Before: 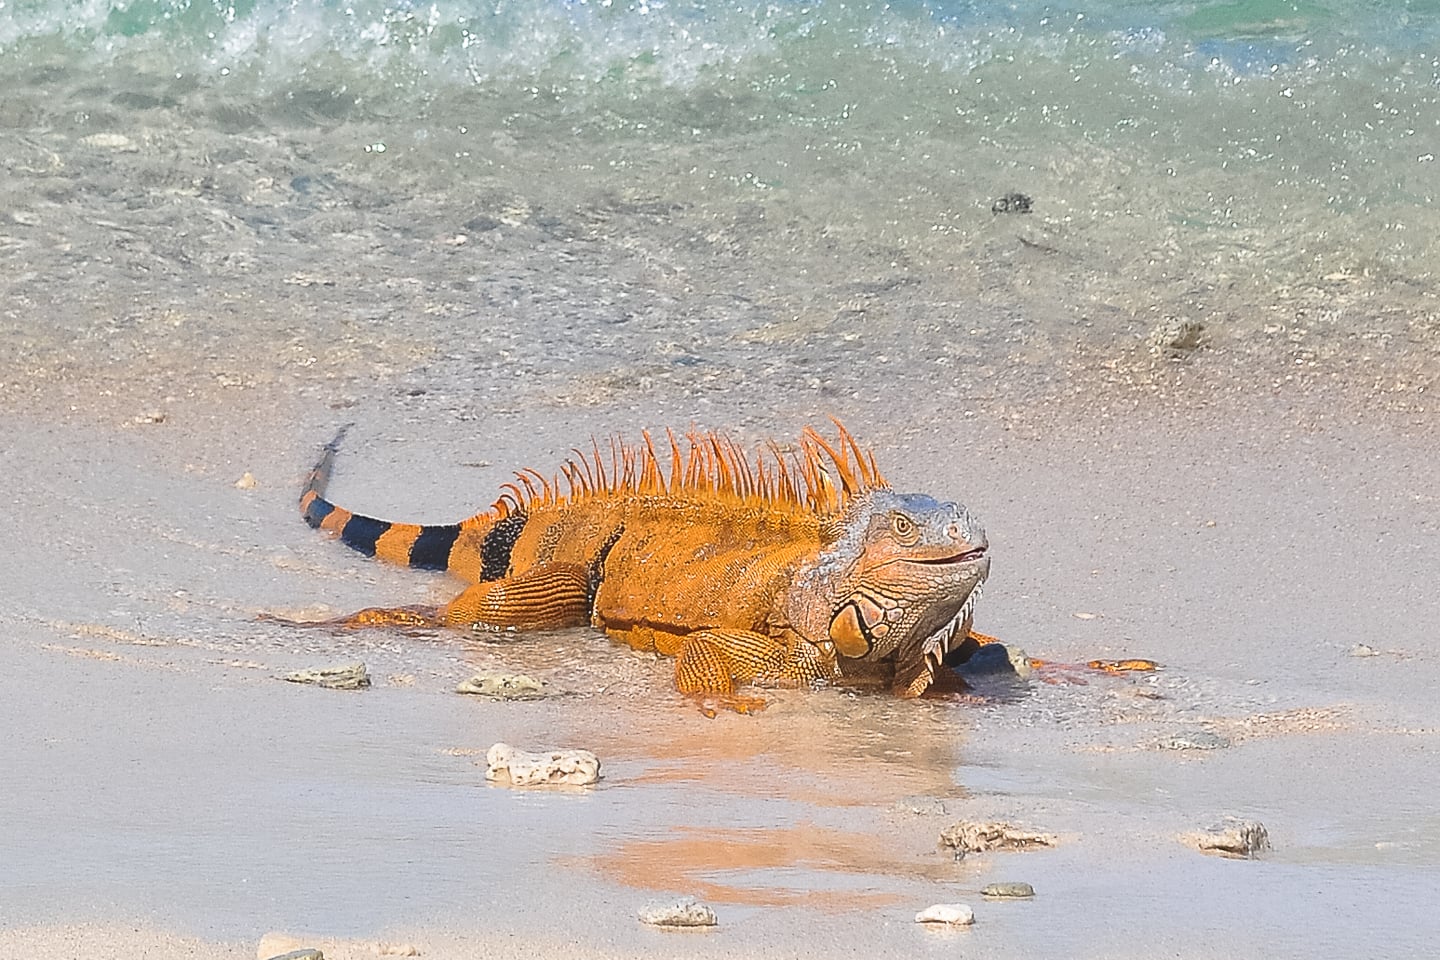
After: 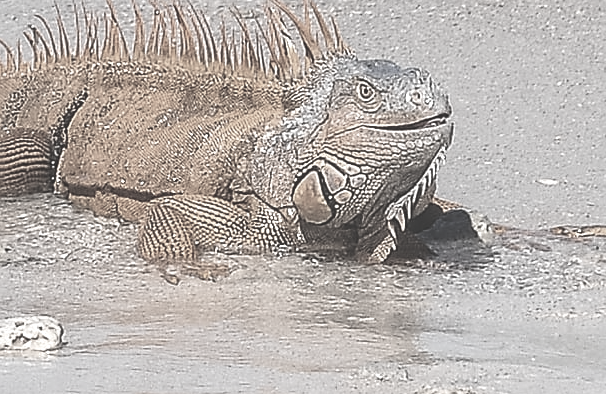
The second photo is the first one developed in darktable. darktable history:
exposure: black level correction -0.042, exposure 0.061 EV, compensate highlight preservation false
color correction: highlights b* -0.003, saturation 0.212
crop: left 37.346%, top 45.312%, right 20.509%, bottom 13.564%
sharpen: on, module defaults
local contrast: on, module defaults
